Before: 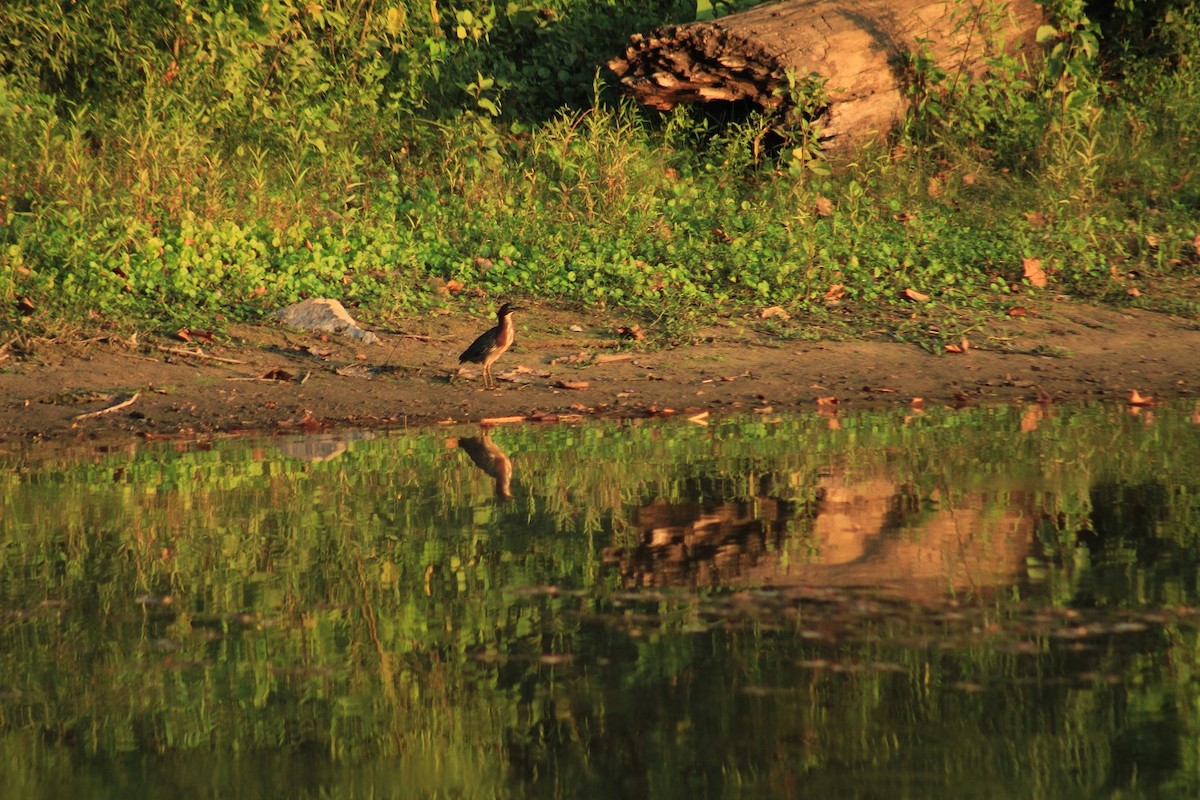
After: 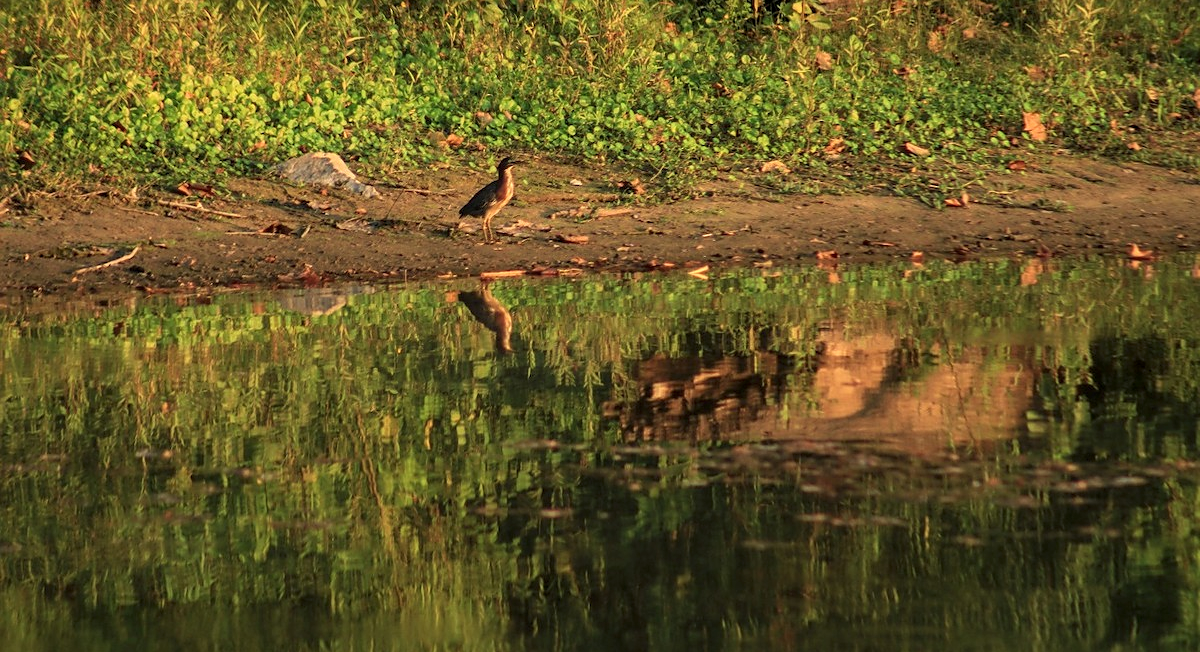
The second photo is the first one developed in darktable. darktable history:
local contrast: on, module defaults
crop and rotate: top 18.414%
sharpen: radius 1.822, amount 0.414, threshold 1.661
